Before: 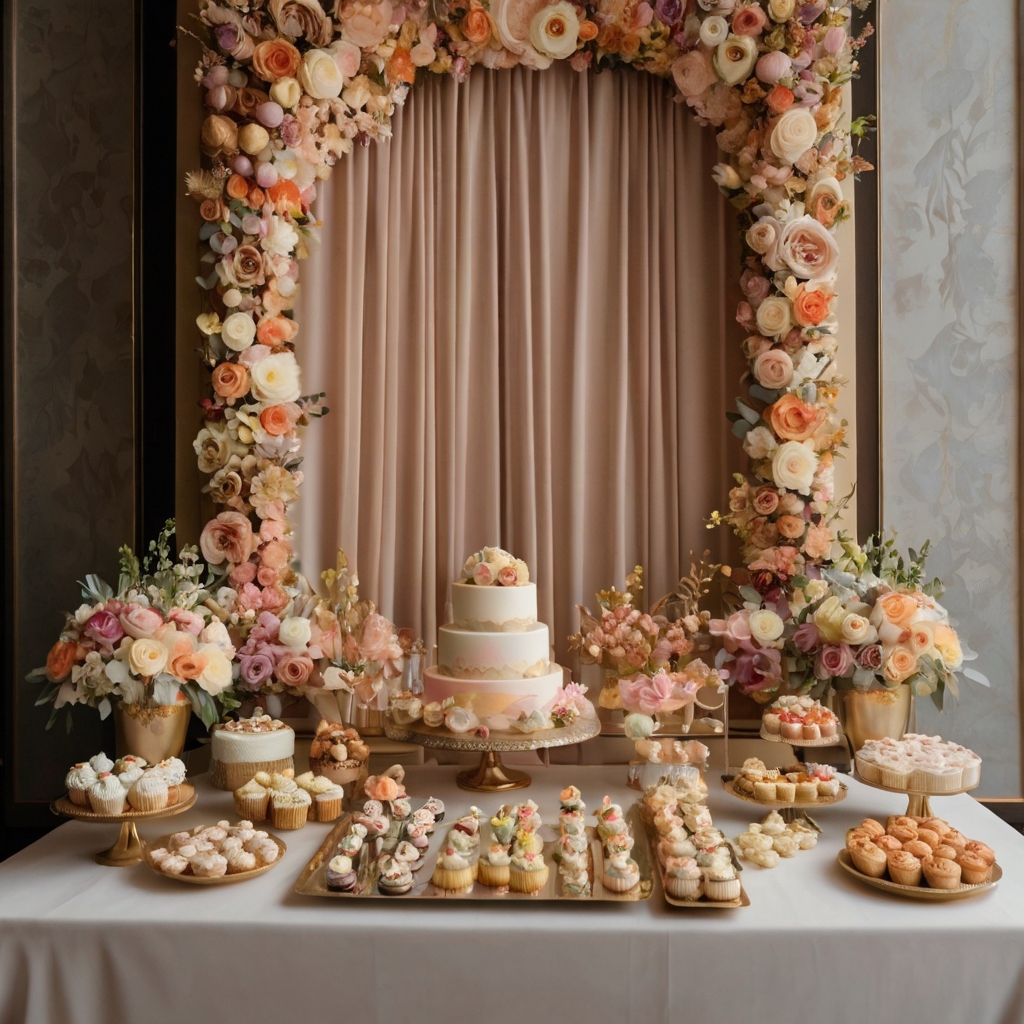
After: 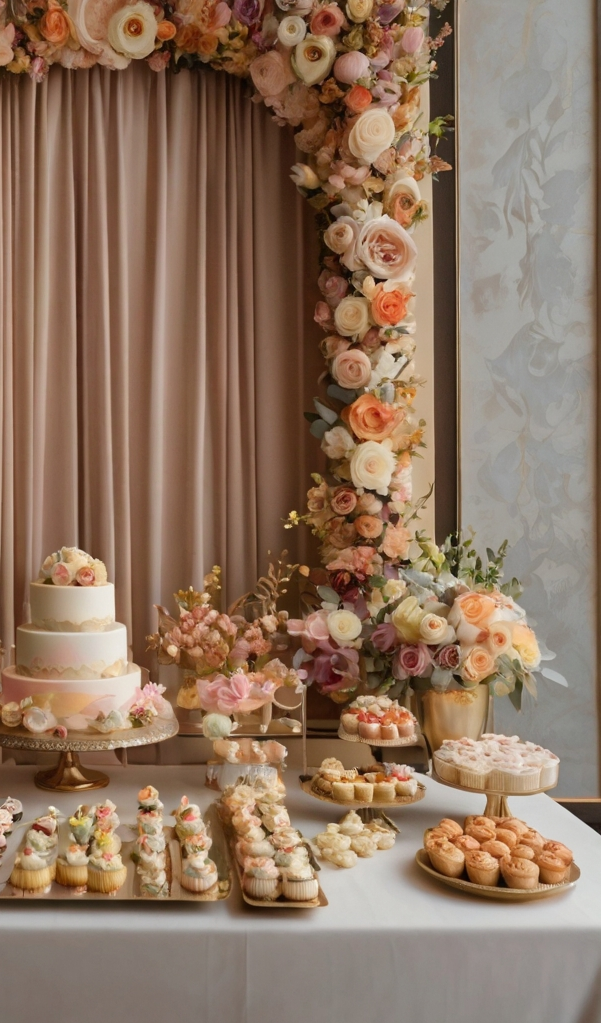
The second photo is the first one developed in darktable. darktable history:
crop: left 41.298%
